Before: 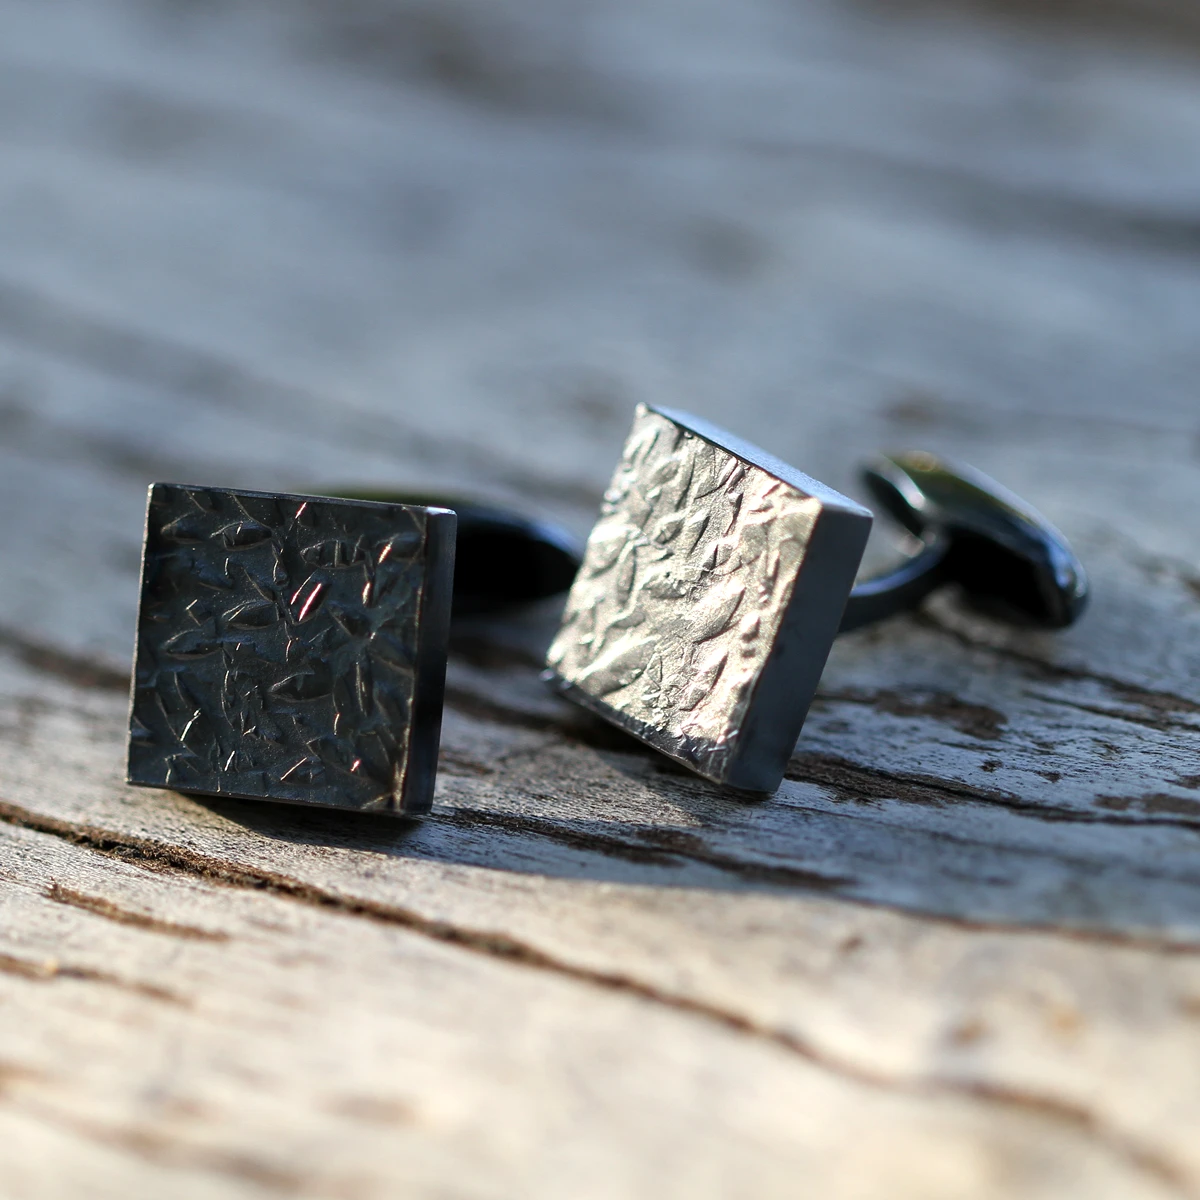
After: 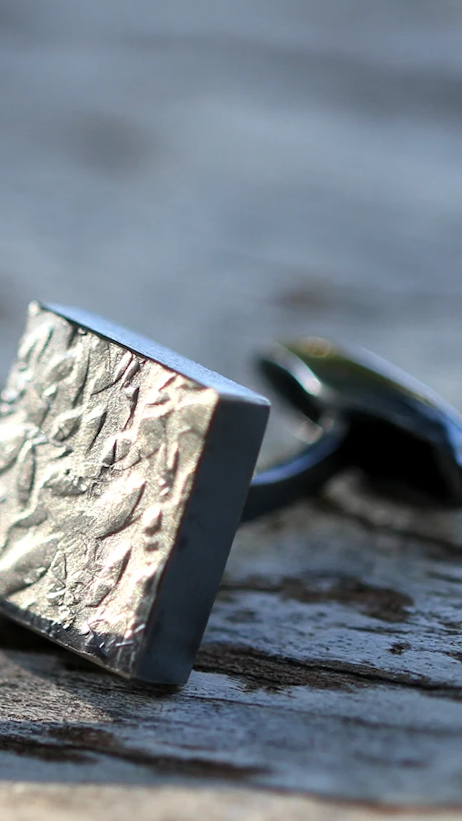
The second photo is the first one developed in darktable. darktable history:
crop and rotate: left 49.936%, top 10.094%, right 13.136%, bottom 24.256%
rotate and perspective: rotation -2.56°, automatic cropping off
